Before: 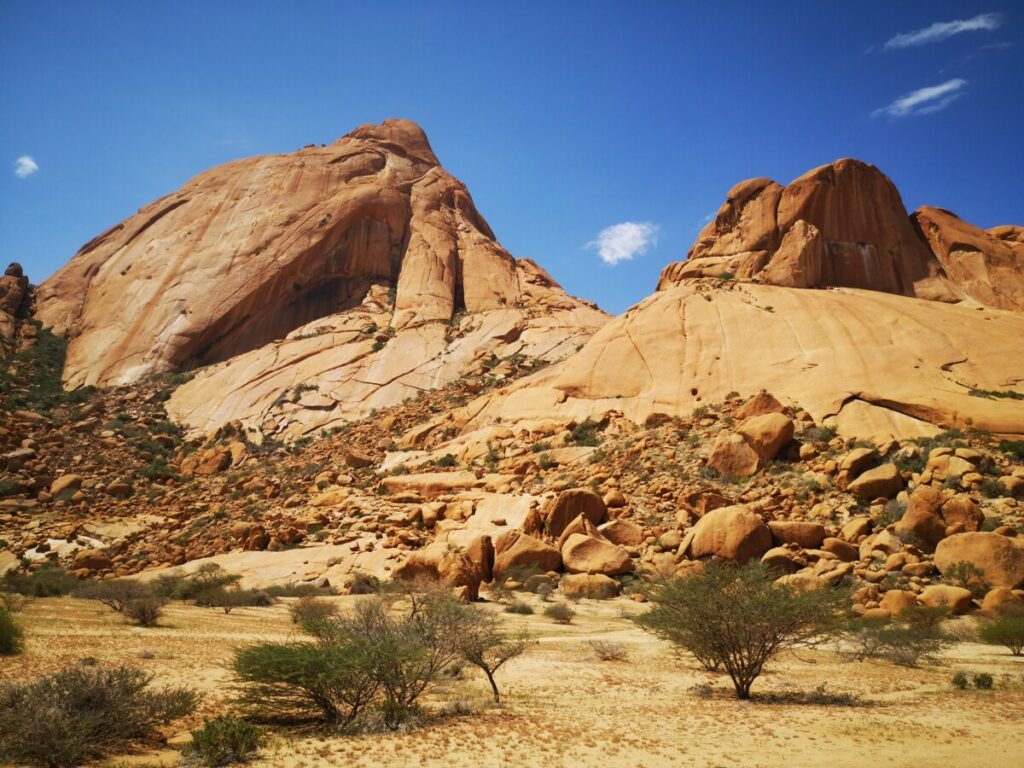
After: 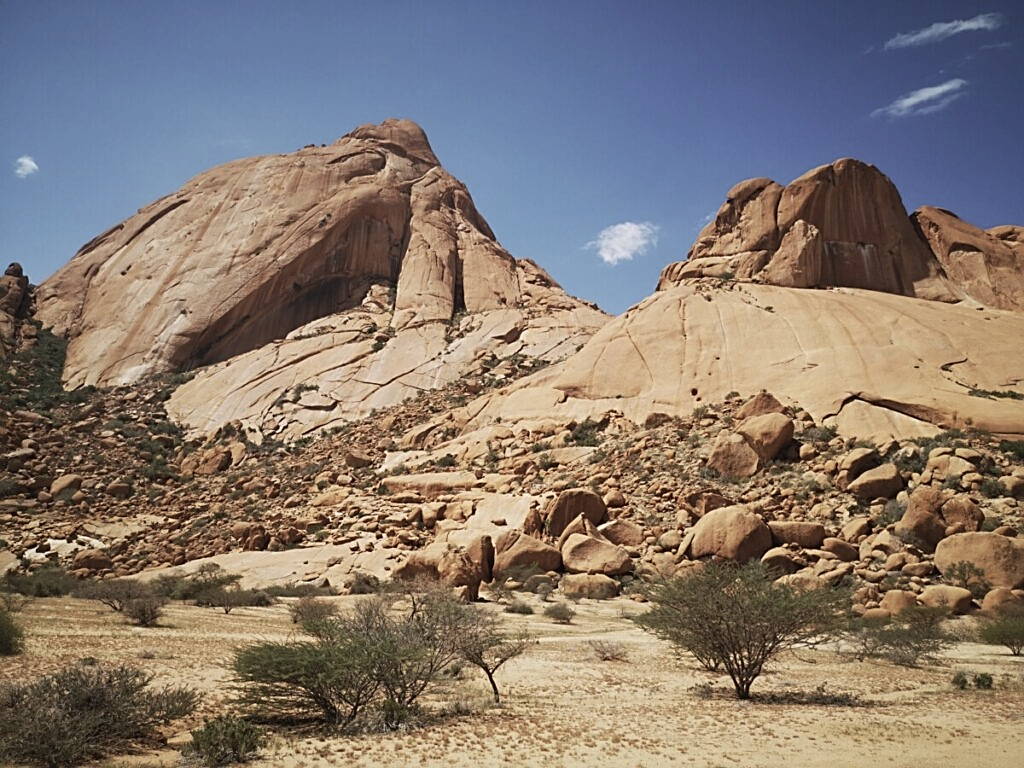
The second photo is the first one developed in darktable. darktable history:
sharpen: amount 0.736
contrast brightness saturation: contrast -0.048, saturation -0.411
